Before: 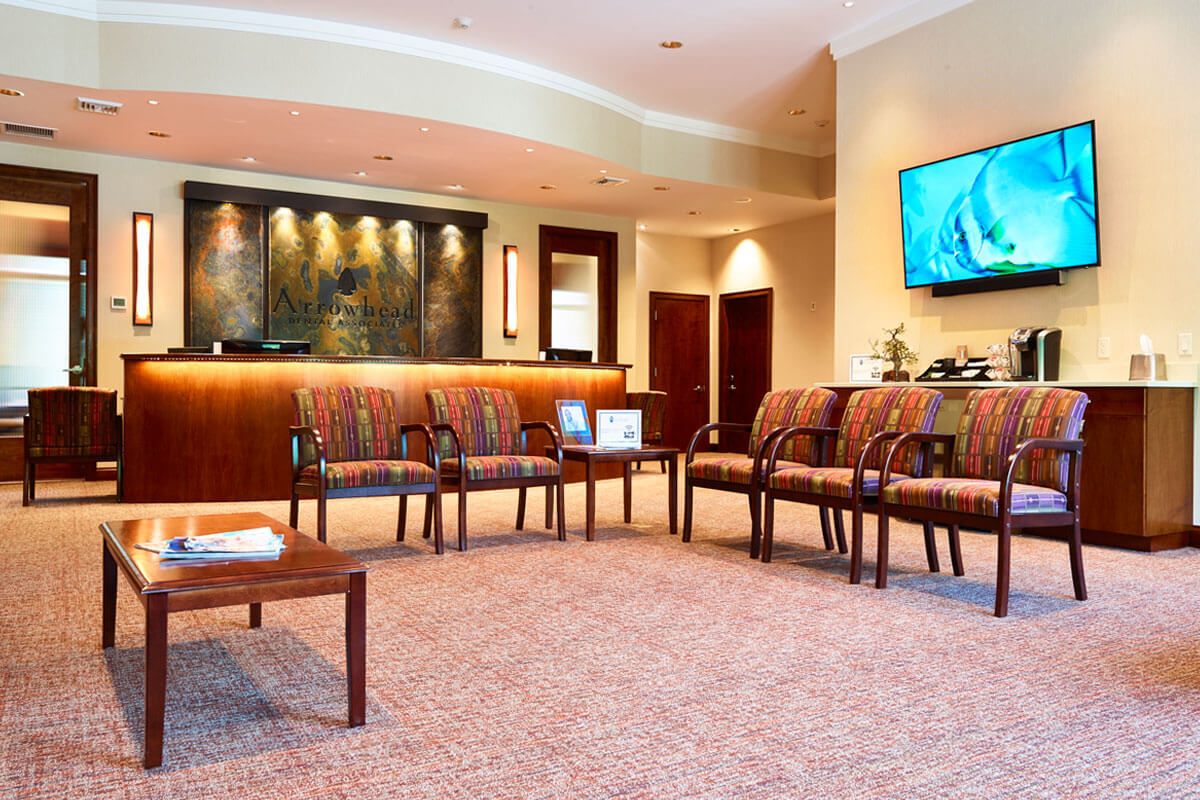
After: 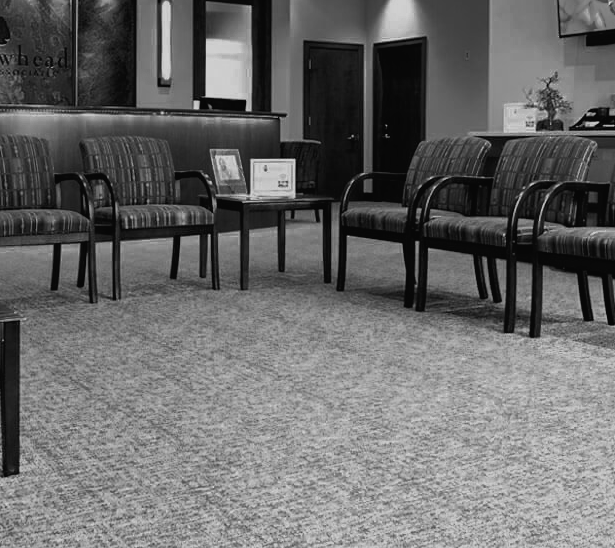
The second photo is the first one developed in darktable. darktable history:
filmic rgb: black relative exposure -7.65 EV, white relative exposure 4.56 EV, hardness 3.61
crop and rotate: left 28.87%, top 31.473%, right 19.86%
exposure: exposure -0.494 EV, compensate exposure bias true, compensate highlight preservation false
color zones: curves: ch0 [(0.002, 0.429) (0.121, 0.212) (0.198, 0.113) (0.276, 0.344) (0.331, 0.541) (0.41, 0.56) (0.482, 0.289) (0.619, 0.227) (0.721, 0.18) (0.821, 0.435) (0.928, 0.555) (1, 0.587)]; ch1 [(0, 0) (0.143, 0) (0.286, 0) (0.429, 0) (0.571, 0) (0.714, 0) (0.857, 0)]
tone curve: curves: ch0 [(0, 0.018) (0.061, 0.041) (0.205, 0.191) (0.289, 0.292) (0.39, 0.424) (0.493, 0.551) (0.666, 0.743) (0.795, 0.841) (1, 0.998)]; ch1 [(0, 0) (0.385, 0.343) (0.439, 0.415) (0.494, 0.498) (0.501, 0.501) (0.51, 0.496) (0.548, 0.554) (0.586, 0.61) (0.684, 0.658) (0.783, 0.804) (1, 1)]; ch2 [(0, 0) (0.304, 0.31) (0.403, 0.399) (0.441, 0.428) (0.47, 0.469) (0.498, 0.496) (0.524, 0.538) (0.566, 0.588) (0.648, 0.665) (0.697, 0.699) (1, 1)], color space Lab, linked channels, preserve colors none
